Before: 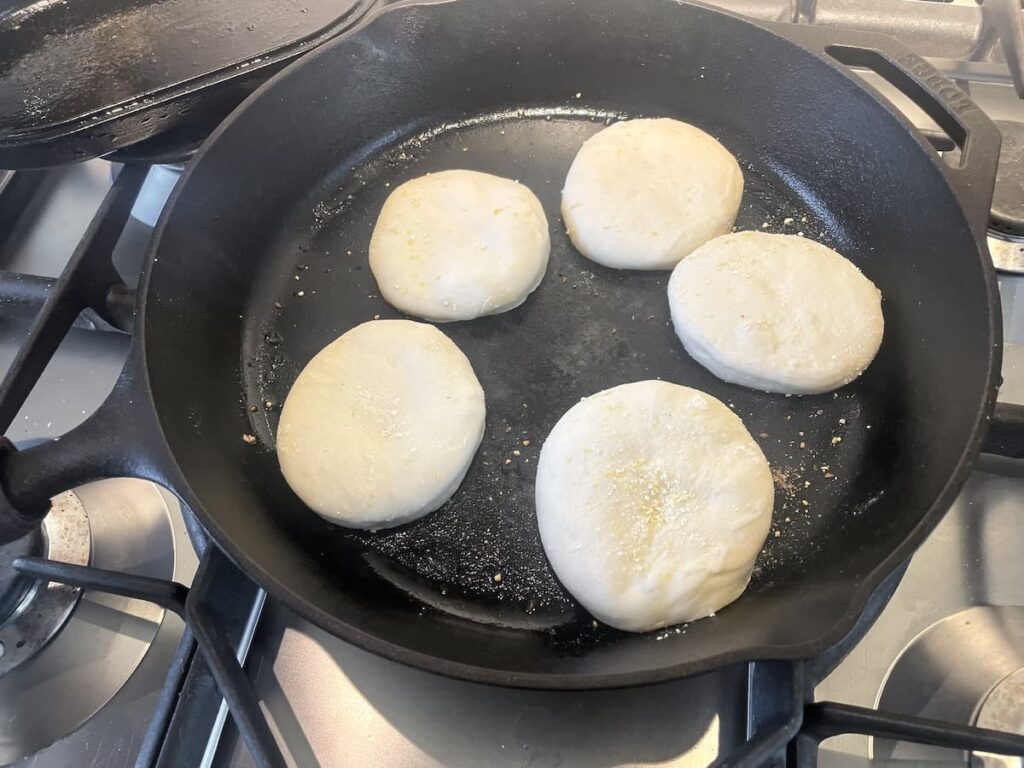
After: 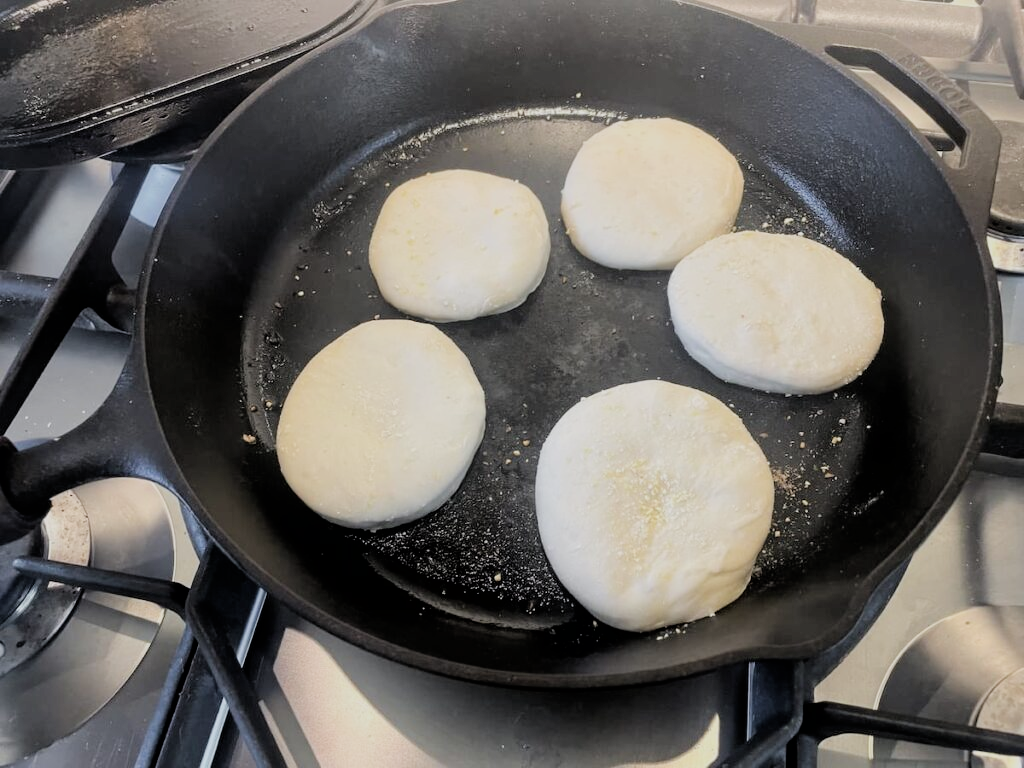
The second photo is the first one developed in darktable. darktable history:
filmic rgb: black relative exposure -5.07 EV, white relative exposure 3.98 EV, hardness 2.91, contrast 1.096, highlights saturation mix -19.32%
